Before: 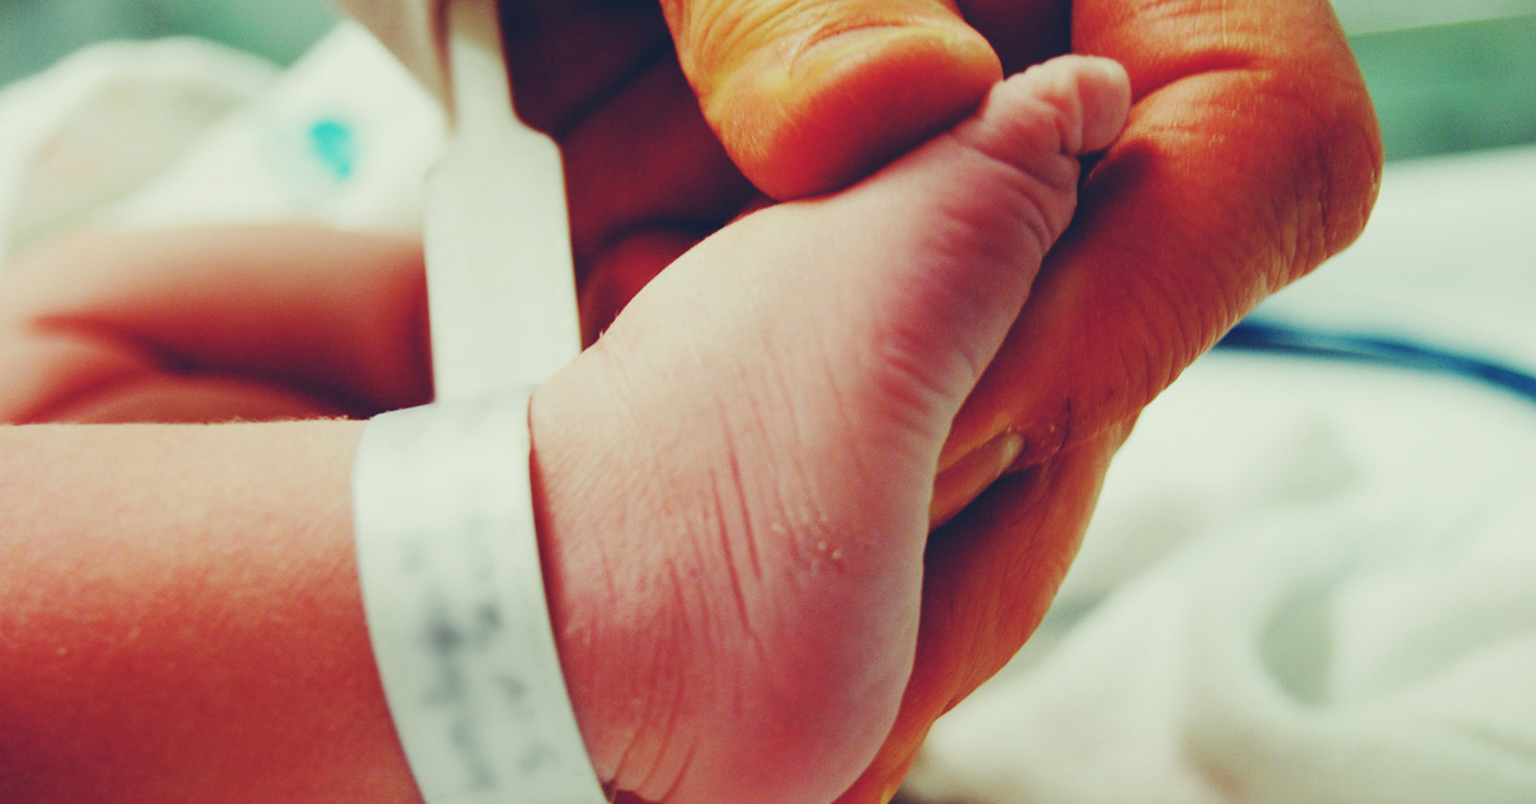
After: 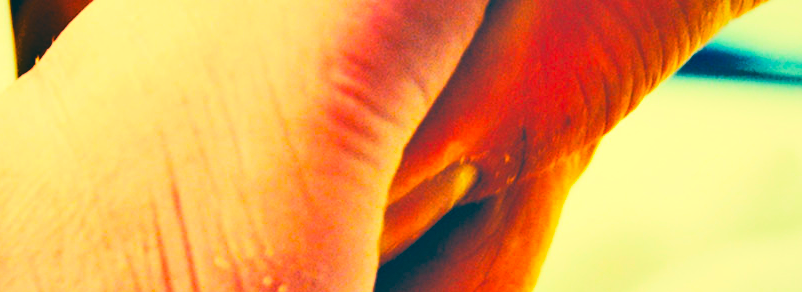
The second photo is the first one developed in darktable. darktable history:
color balance rgb: linear chroma grading › global chroma 0.753%, perceptual saturation grading › global saturation 24.956%, perceptual brilliance grading › highlights 19.717%, perceptual brilliance grading › mid-tones 19.125%, perceptual brilliance grading › shadows -20.277%, global vibrance 20%
color correction: highlights a* 1.89, highlights b* 33.8, shadows a* -36.74, shadows b* -6.08
tone curve: curves: ch0 [(0, 0) (0.084, 0.074) (0.2, 0.297) (0.363, 0.591) (0.495, 0.765) (0.68, 0.901) (0.851, 0.967) (1, 1)], color space Lab, linked channels, preserve colors none
tone equalizer: edges refinement/feathering 500, mask exposure compensation -1.57 EV, preserve details no
contrast brightness saturation: contrast -0.115
crop: left 36.833%, top 34.402%, right 13.032%, bottom 30.679%
shadows and highlights: shadows 43.61, white point adjustment -1.64, highlights color adjustment 0.401%, soften with gaussian
